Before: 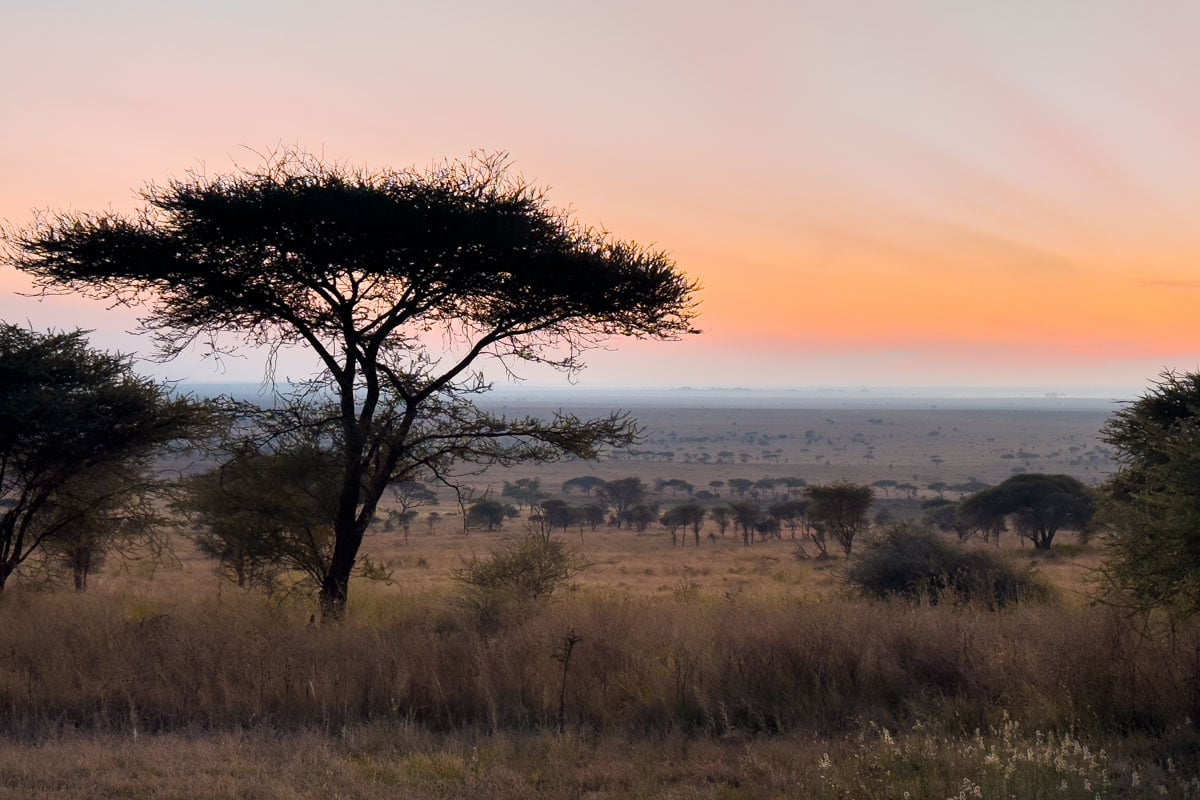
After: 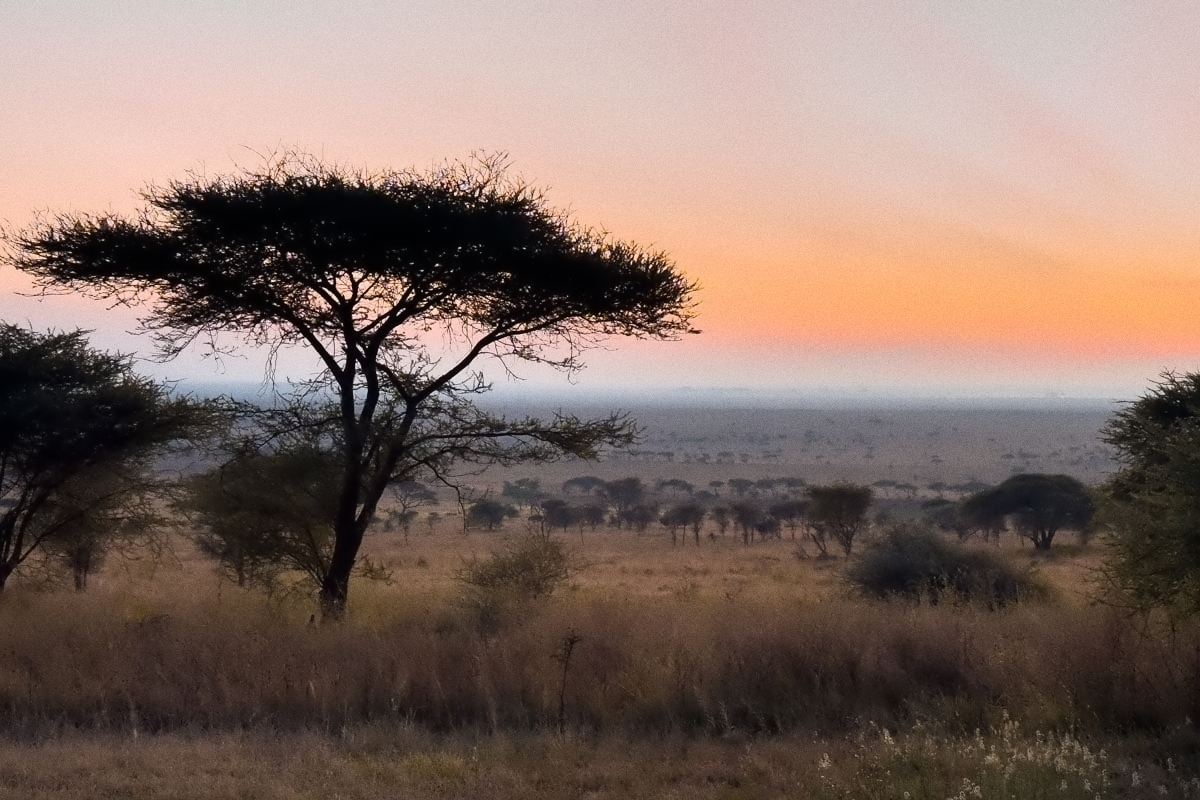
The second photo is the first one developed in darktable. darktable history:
grain: coarseness 0.09 ISO
contrast equalizer: octaves 7, y [[0.5 ×6], [0.5 ×6], [0.5 ×6], [0, 0.033, 0.067, 0.1, 0.133, 0.167], [0, 0.05, 0.1, 0.15, 0.2, 0.25]]
